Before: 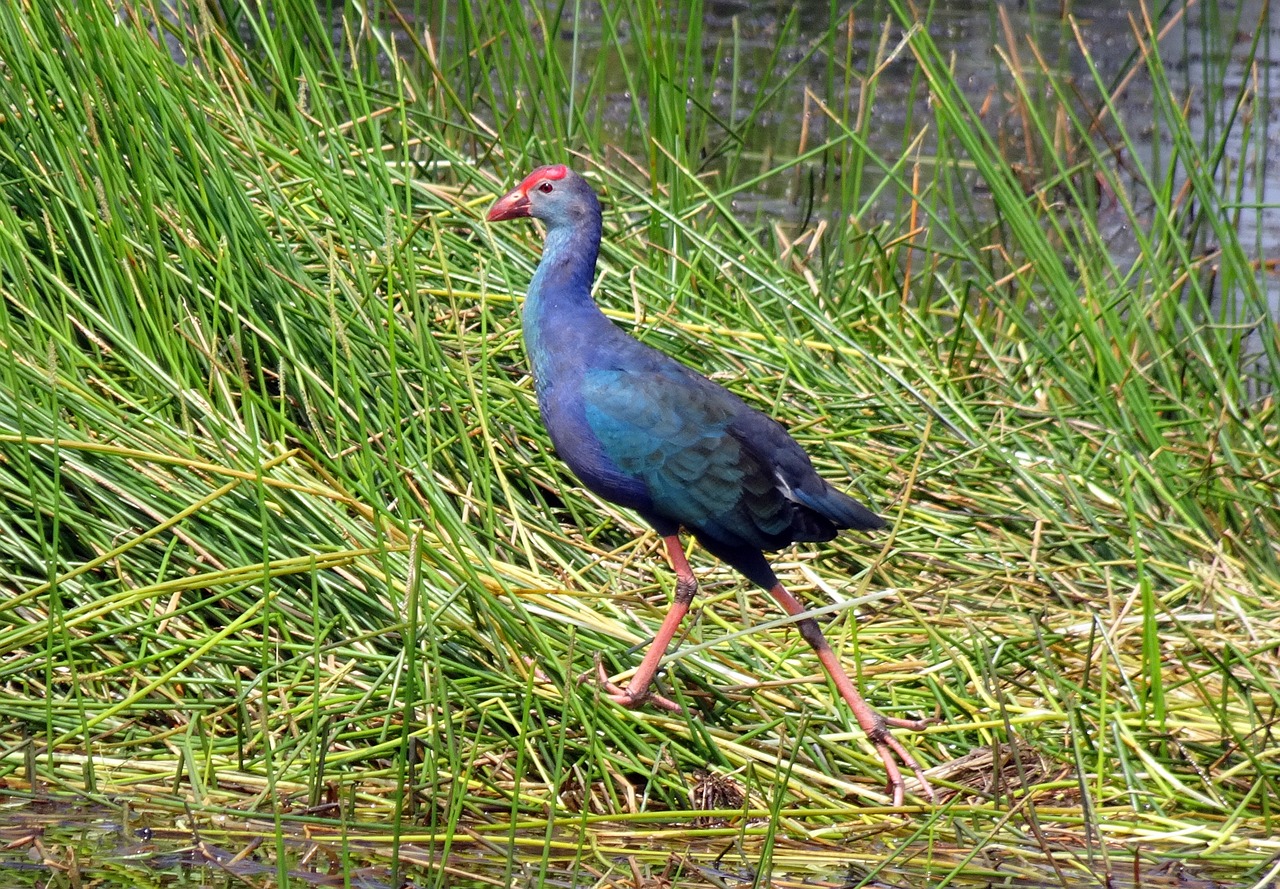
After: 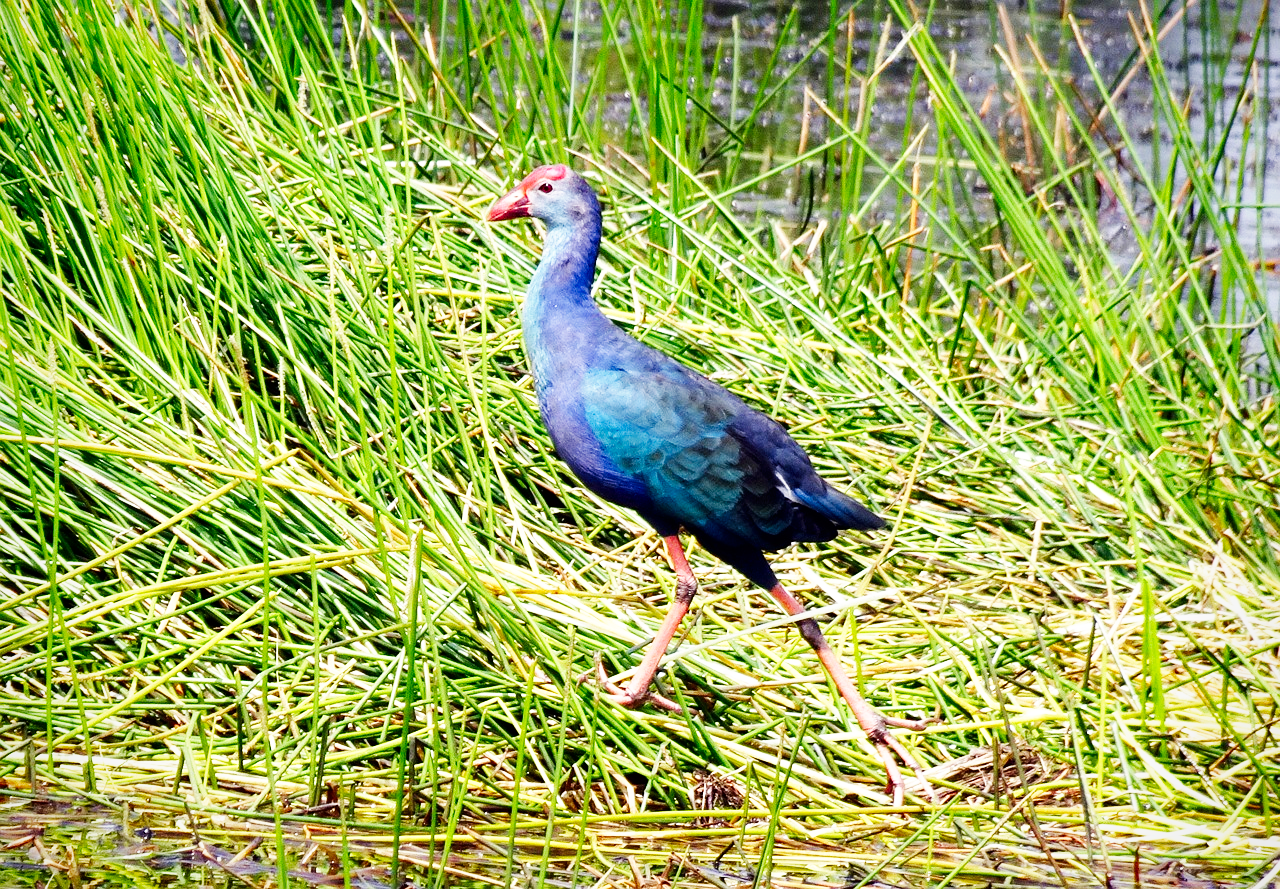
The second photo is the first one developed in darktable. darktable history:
contrast brightness saturation: brightness -0.09
base curve: curves: ch0 [(0, 0) (0.007, 0.004) (0.027, 0.03) (0.046, 0.07) (0.207, 0.54) (0.442, 0.872) (0.673, 0.972) (1, 1)], preserve colors none
vignetting: brightness -0.233, saturation 0.141
